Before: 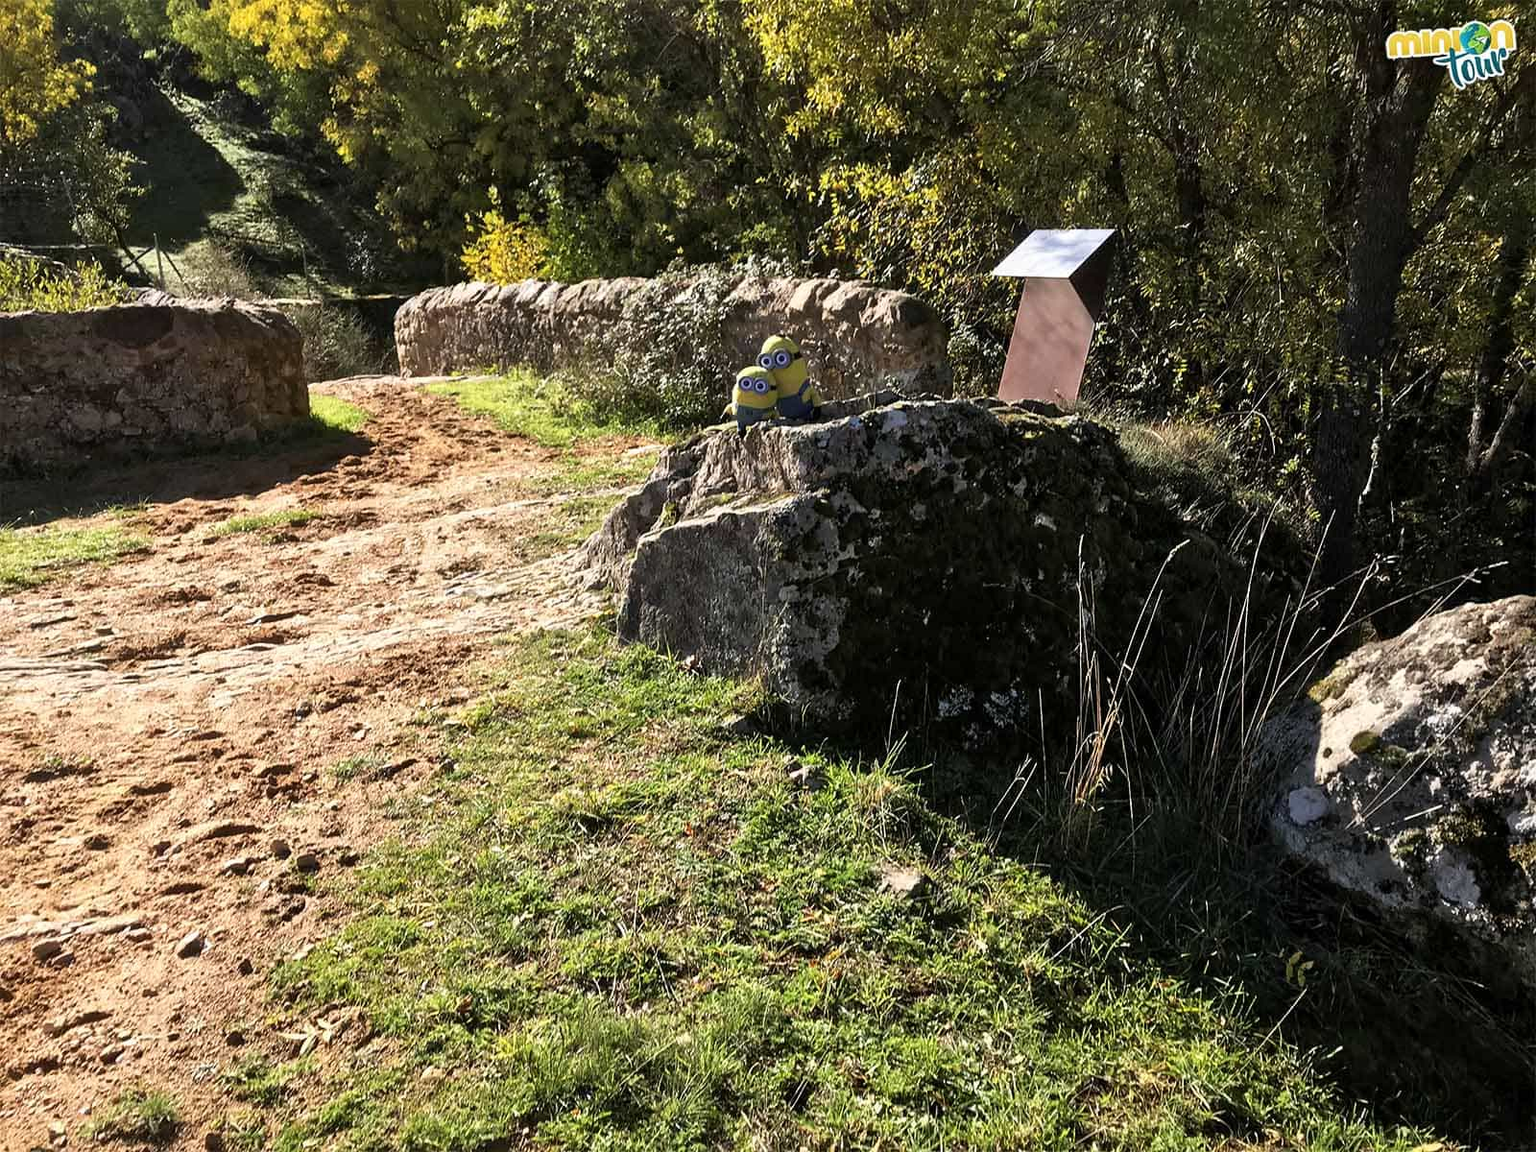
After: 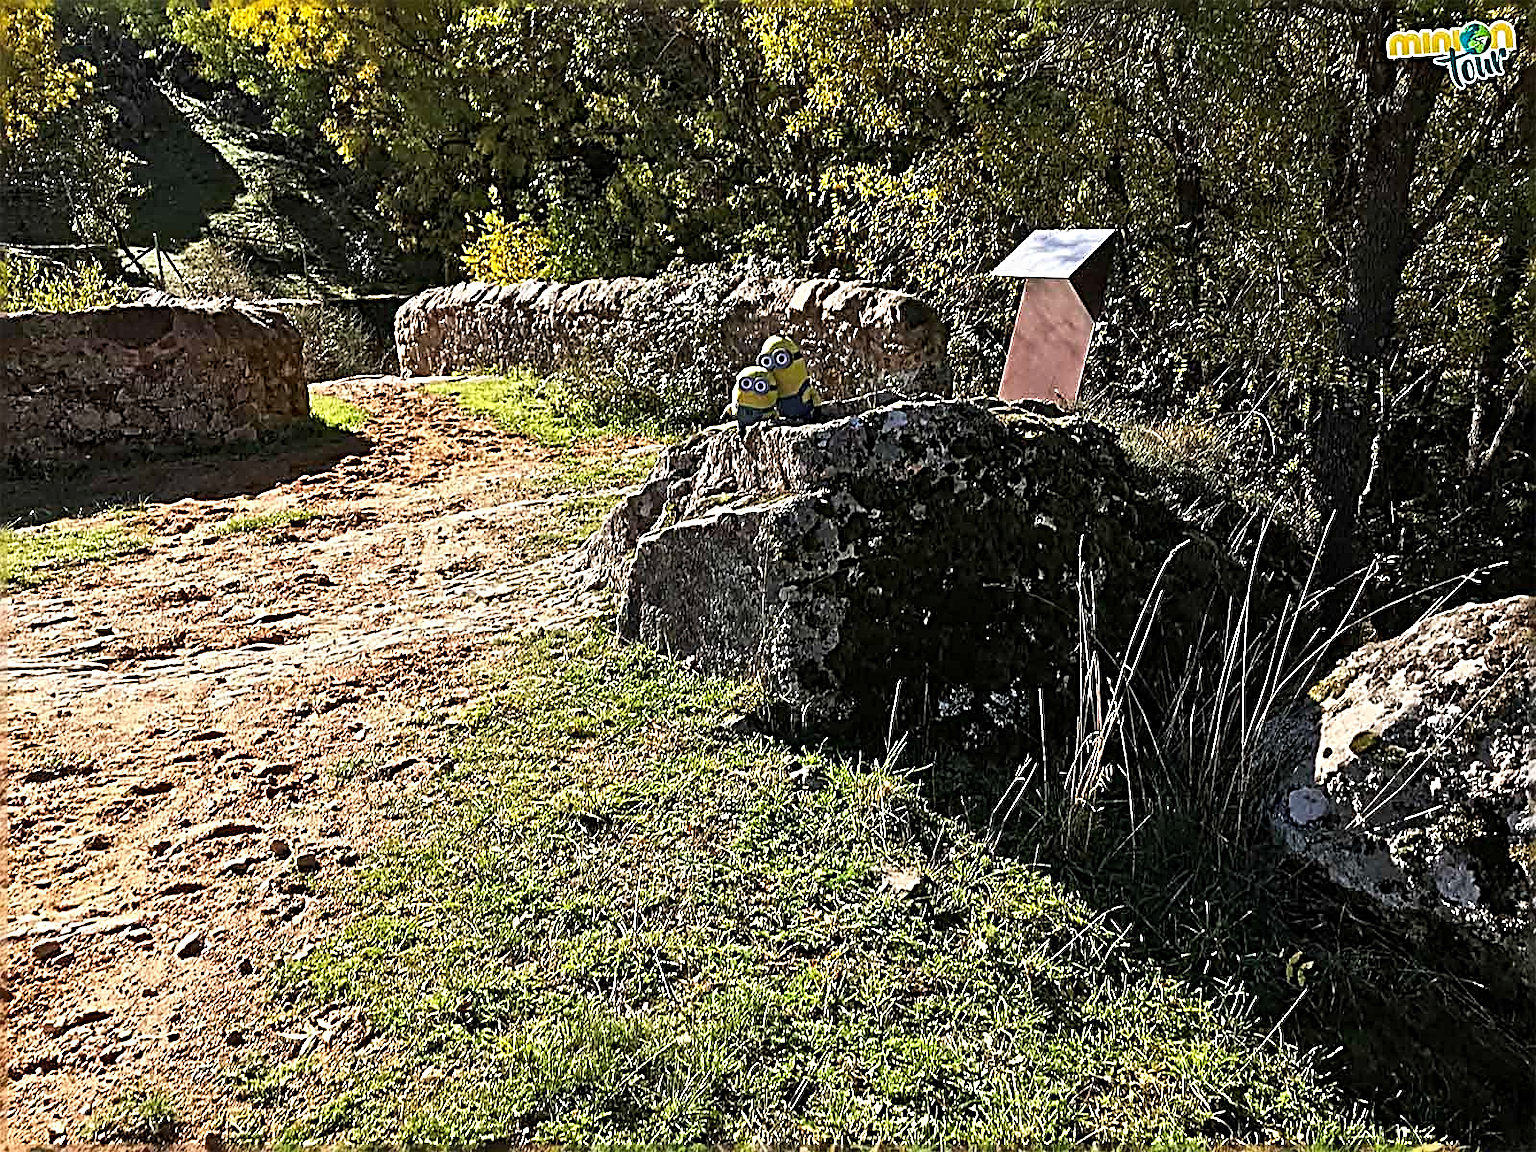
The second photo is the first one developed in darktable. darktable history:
tone equalizer: on, module defaults
sharpen: radius 3.158, amount 1.731
